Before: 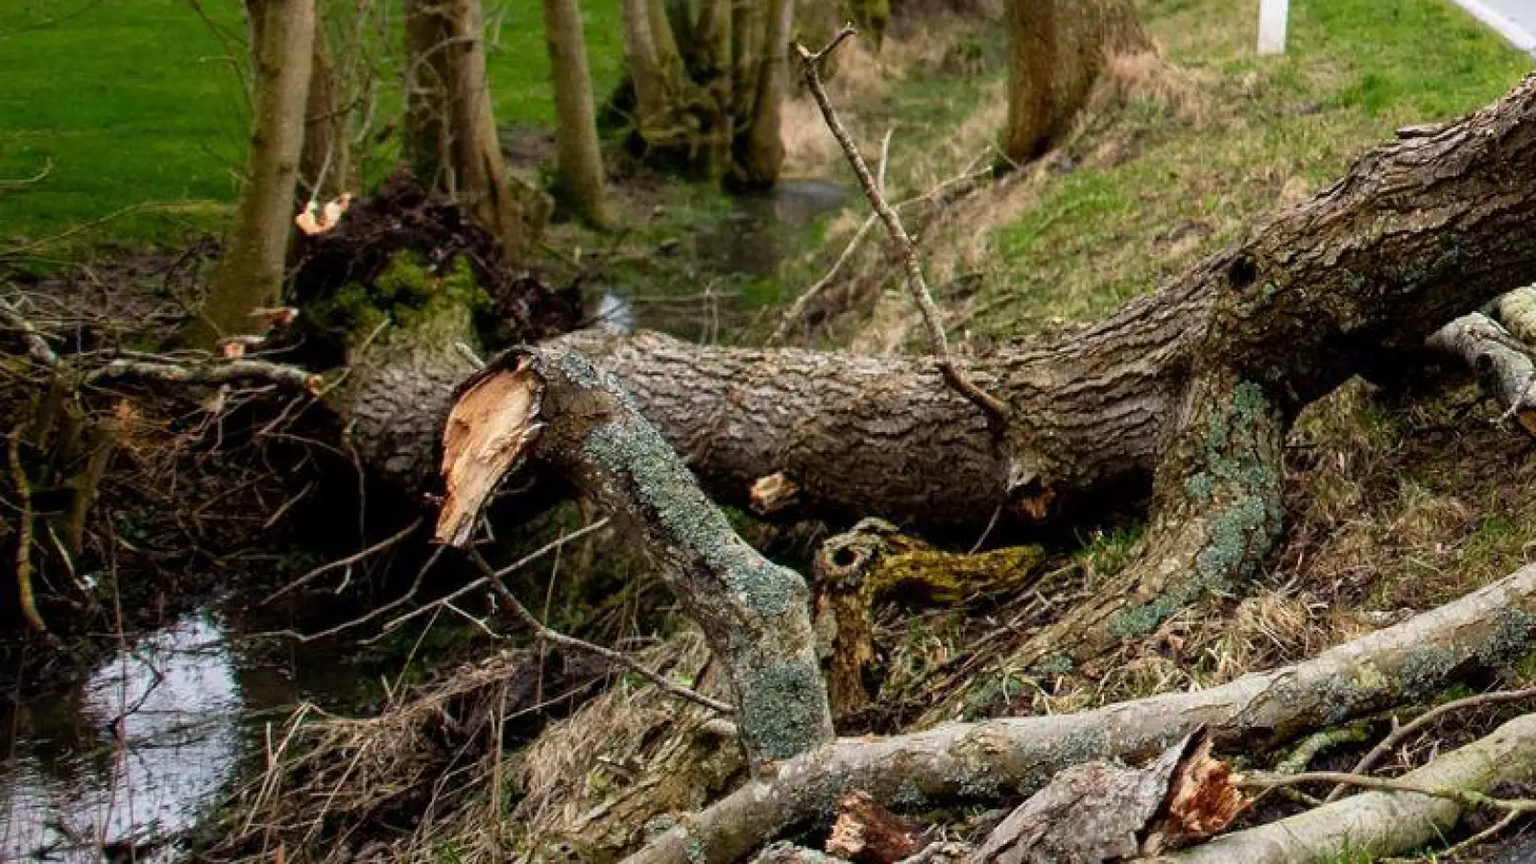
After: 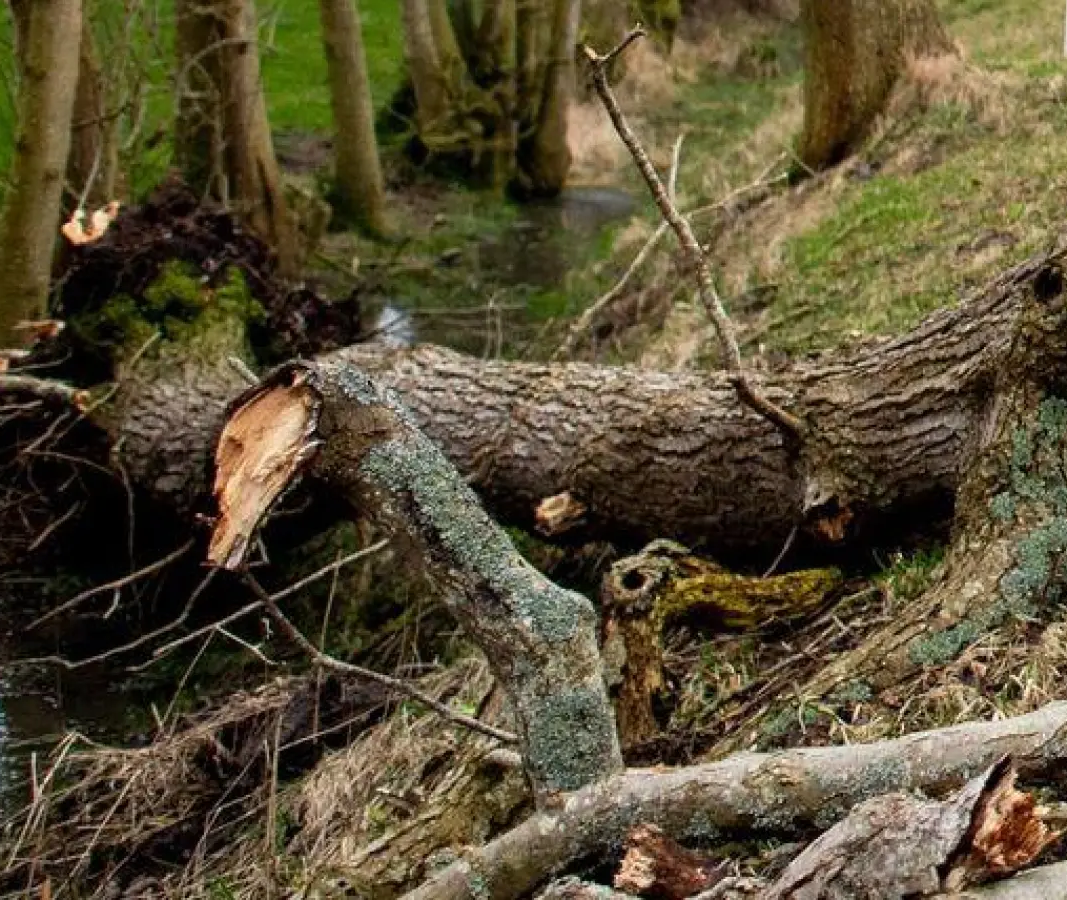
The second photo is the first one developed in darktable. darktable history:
crop: left 15.417%, right 17.874%
